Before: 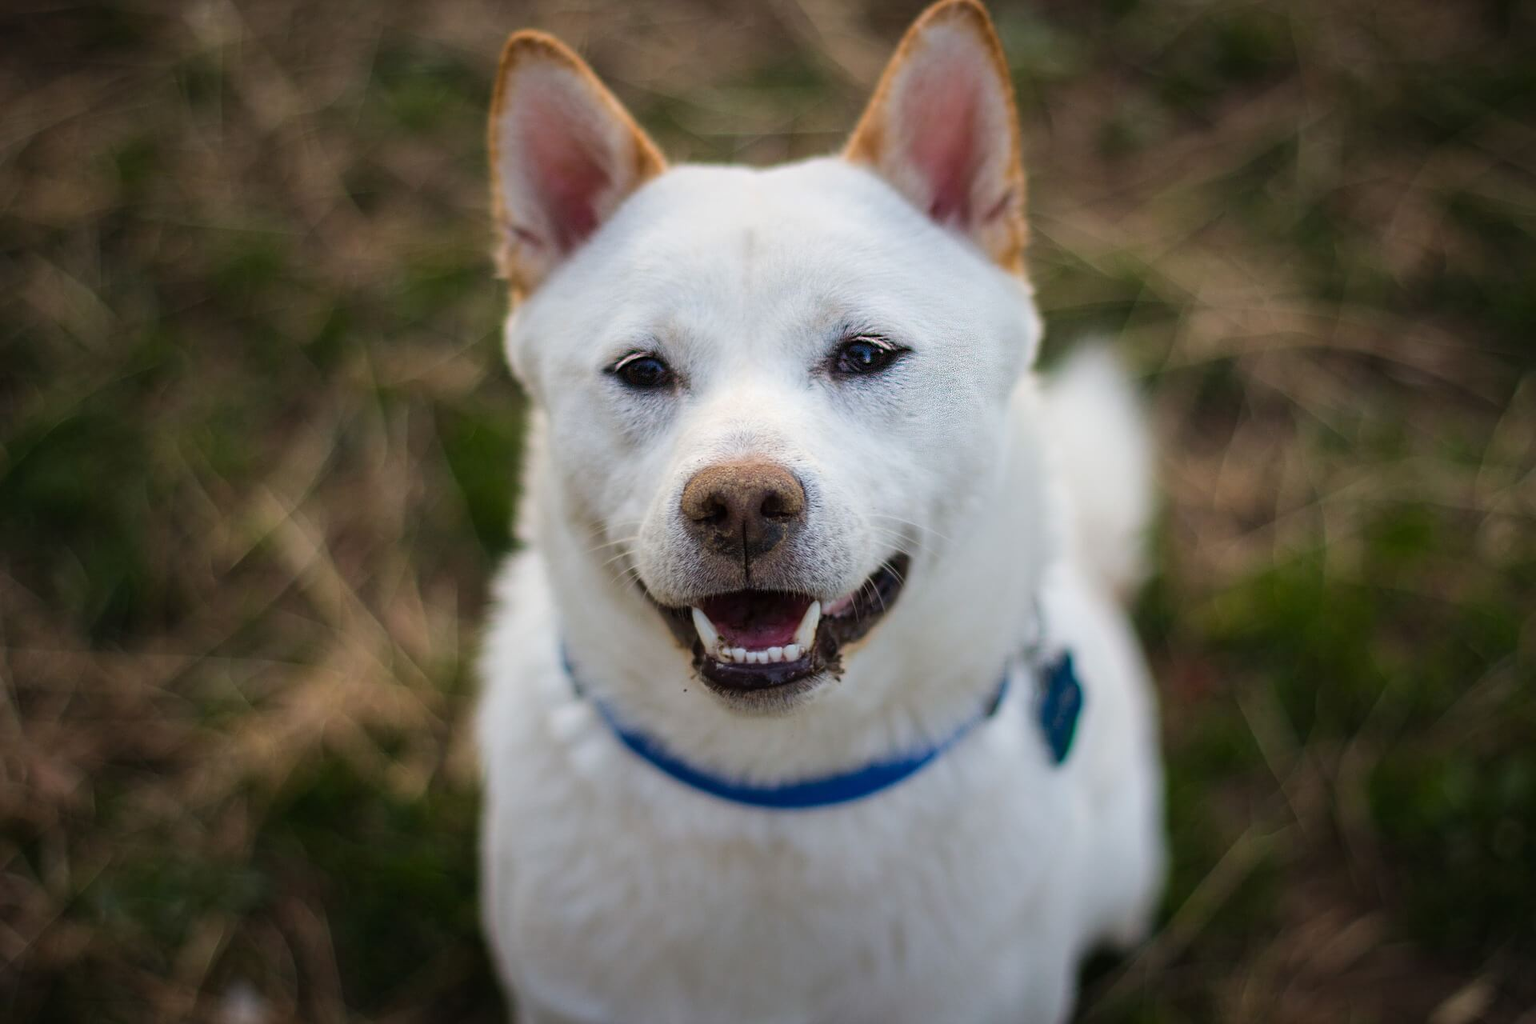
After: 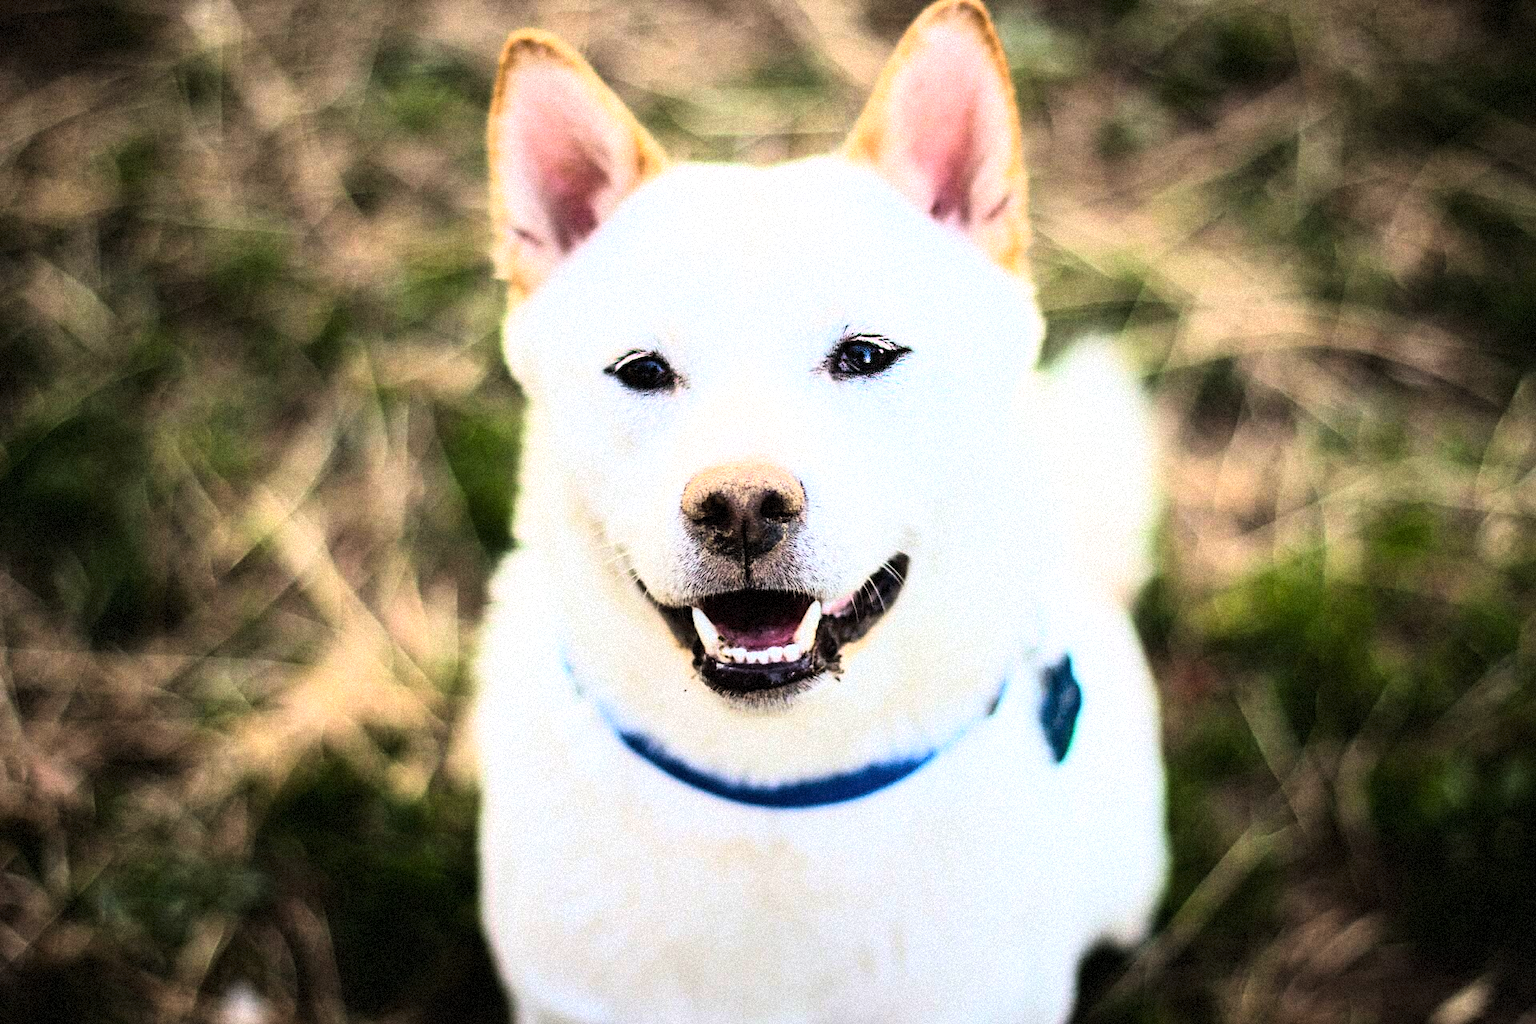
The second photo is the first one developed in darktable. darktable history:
grain: strength 35%, mid-tones bias 0%
rgb curve: curves: ch0 [(0, 0) (0.21, 0.15) (0.24, 0.21) (0.5, 0.75) (0.75, 0.96) (0.89, 0.99) (1, 1)]; ch1 [(0, 0.02) (0.21, 0.13) (0.25, 0.2) (0.5, 0.67) (0.75, 0.9) (0.89, 0.97) (1, 1)]; ch2 [(0, 0.02) (0.21, 0.13) (0.25, 0.2) (0.5, 0.67) (0.75, 0.9) (0.89, 0.97) (1, 1)], compensate middle gray true
exposure: exposure 0.74 EV, compensate highlight preservation false
